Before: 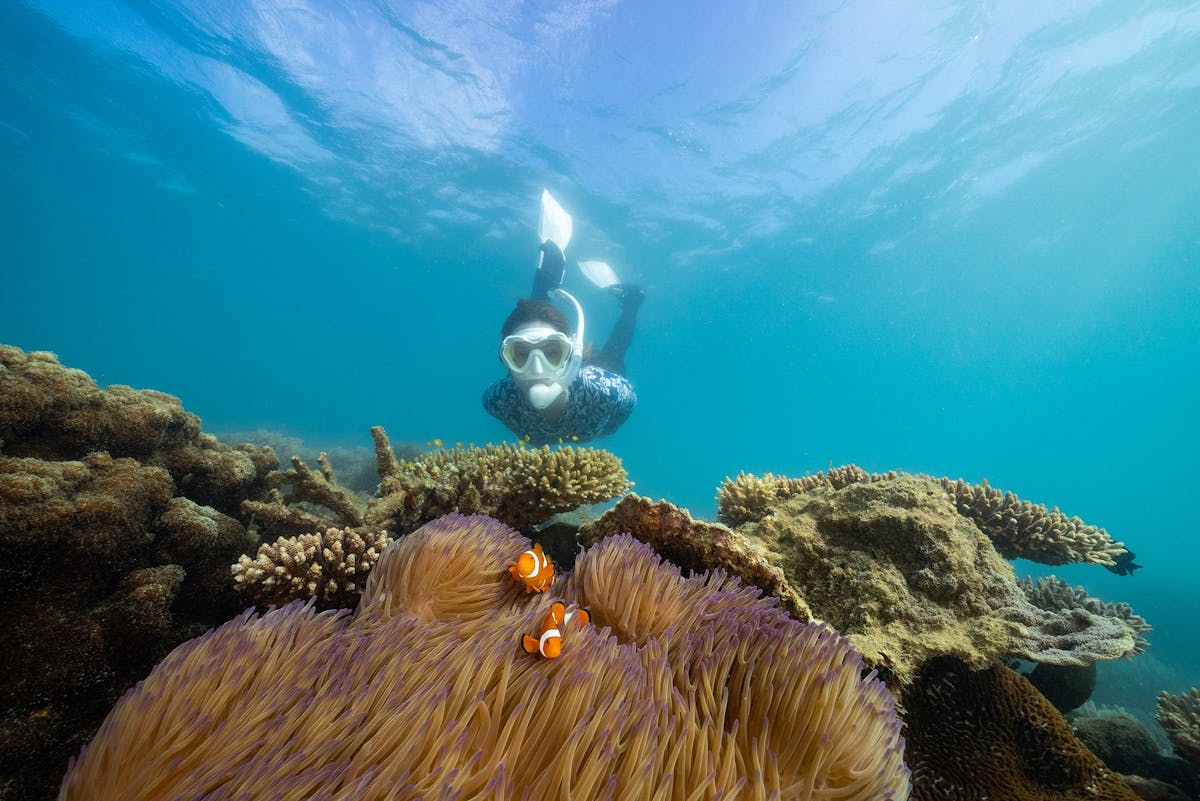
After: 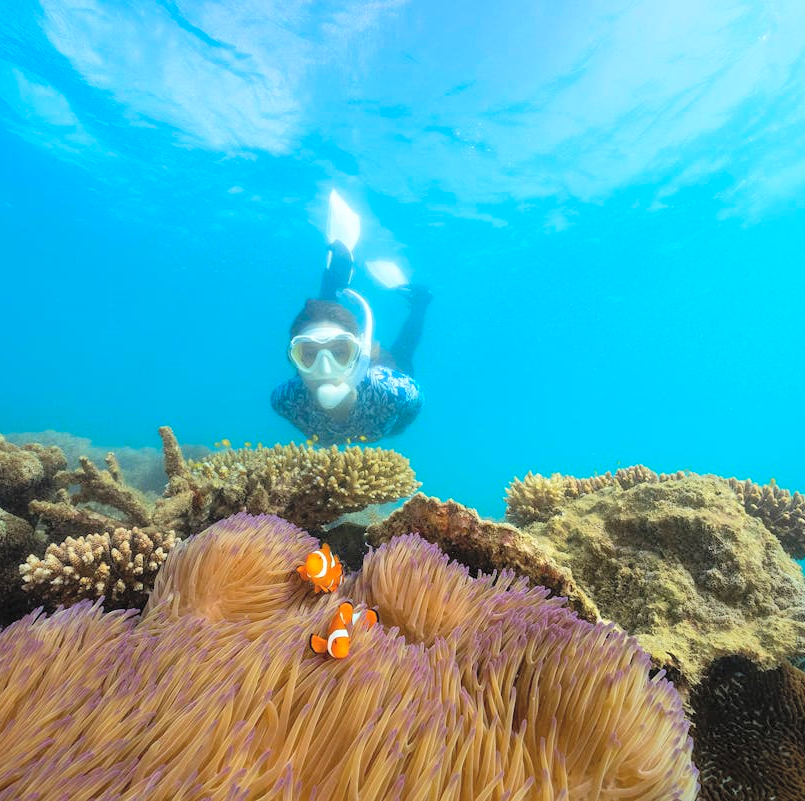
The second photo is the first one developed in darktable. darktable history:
crop and rotate: left 17.692%, right 15.163%
color zones: curves: ch1 [(0.25, 0.5) (0.747, 0.71)]
contrast brightness saturation: contrast 0.097, brightness 0.294, saturation 0.149
